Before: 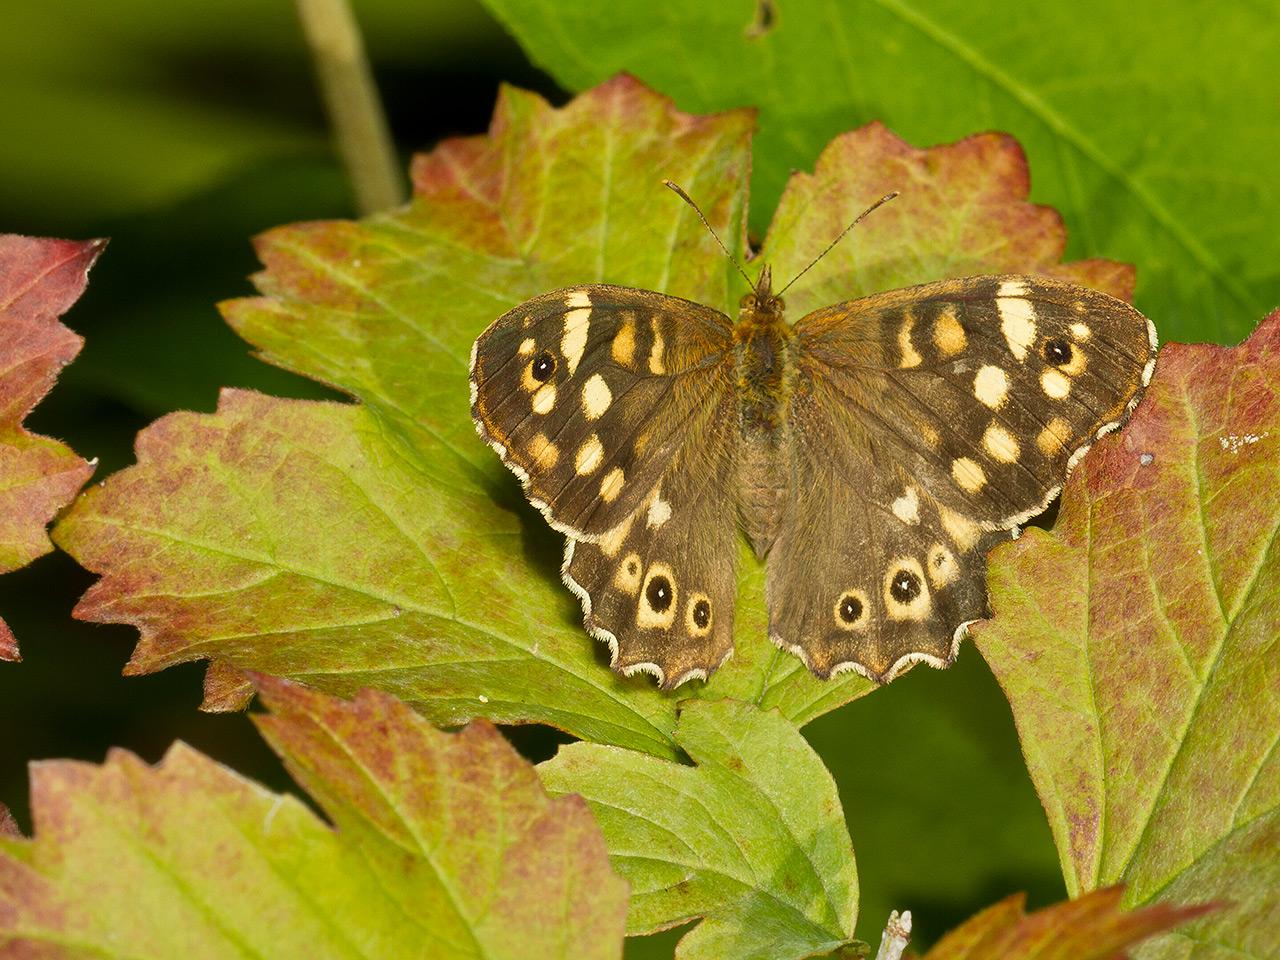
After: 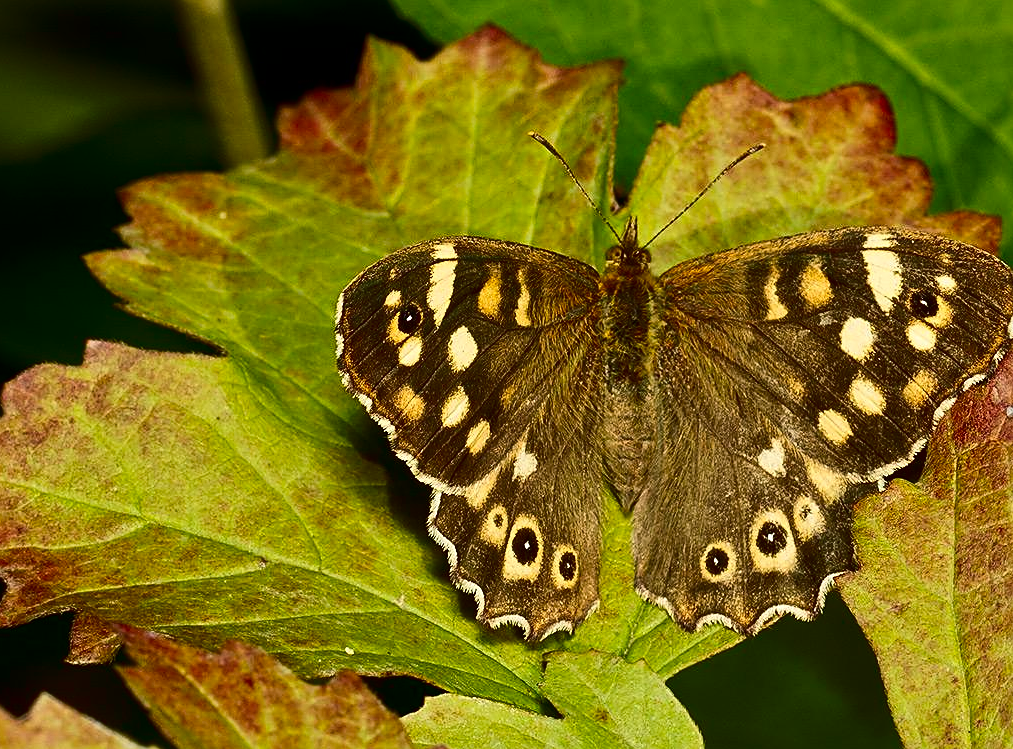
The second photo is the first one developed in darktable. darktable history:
crop and rotate: left 10.495%, top 5.079%, right 10.337%, bottom 16.805%
sharpen: on, module defaults
contrast brightness saturation: contrast 0.238, brightness -0.223, saturation 0.14
